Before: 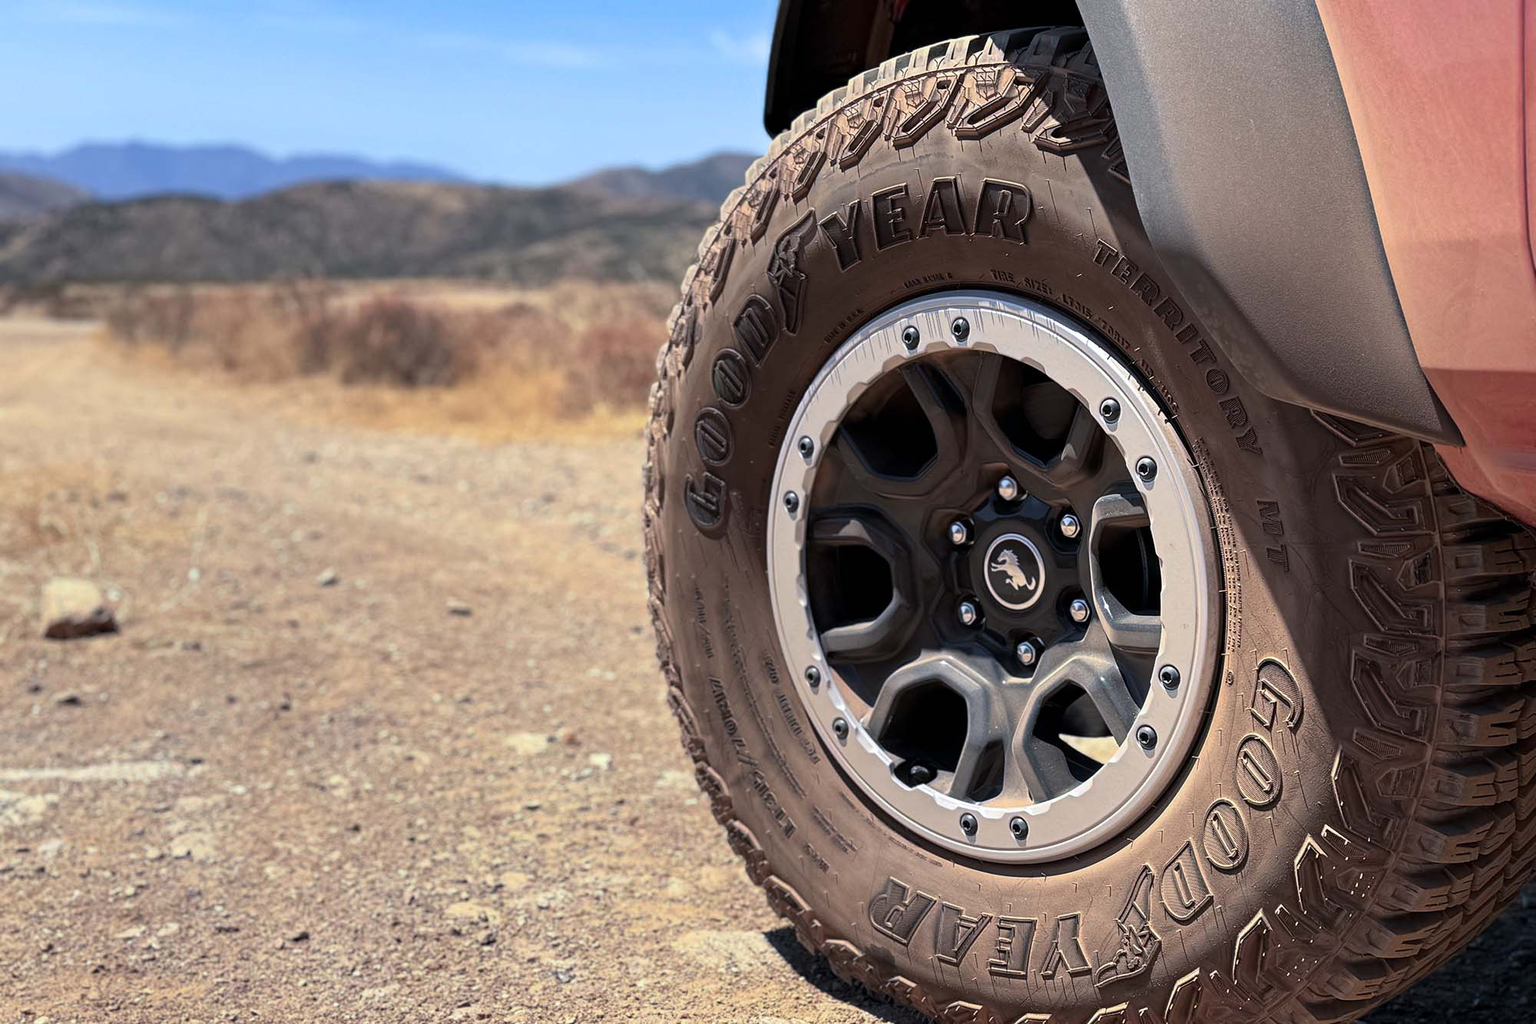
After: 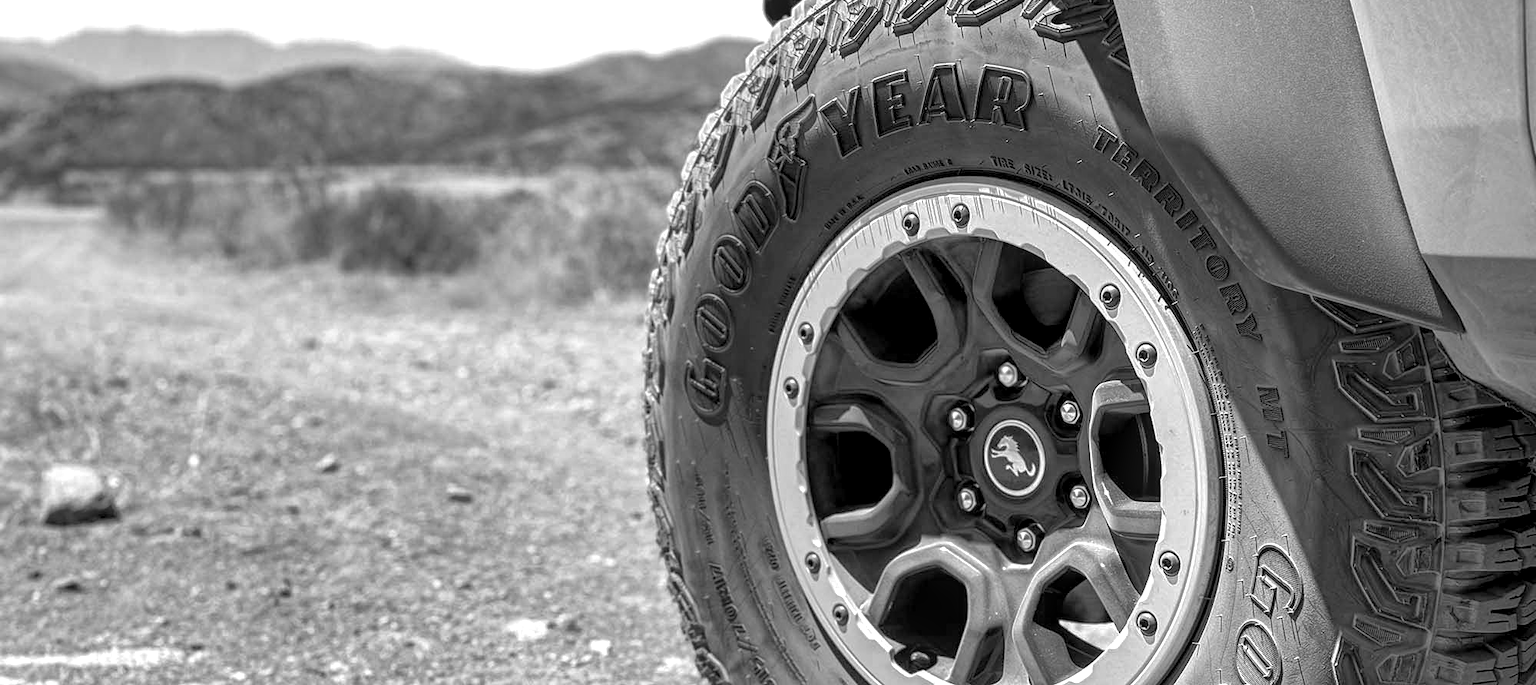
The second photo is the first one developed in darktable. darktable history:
crop: top 11.13%, bottom 21.918%
exposure: black level correction 0, exposure 0.499 EV, compensate highlight preservation false
color calibration: output gray [0.253, 0.26, 0.487, 0], illuminant same as pipeline (D50), adaptation none (bypass), x 0.332, y 0.333, temperature 5016.34 K
shadows and highlights: on, module defaults
local contrast: highlights 63%, detail 143%, midtone range 0.427
